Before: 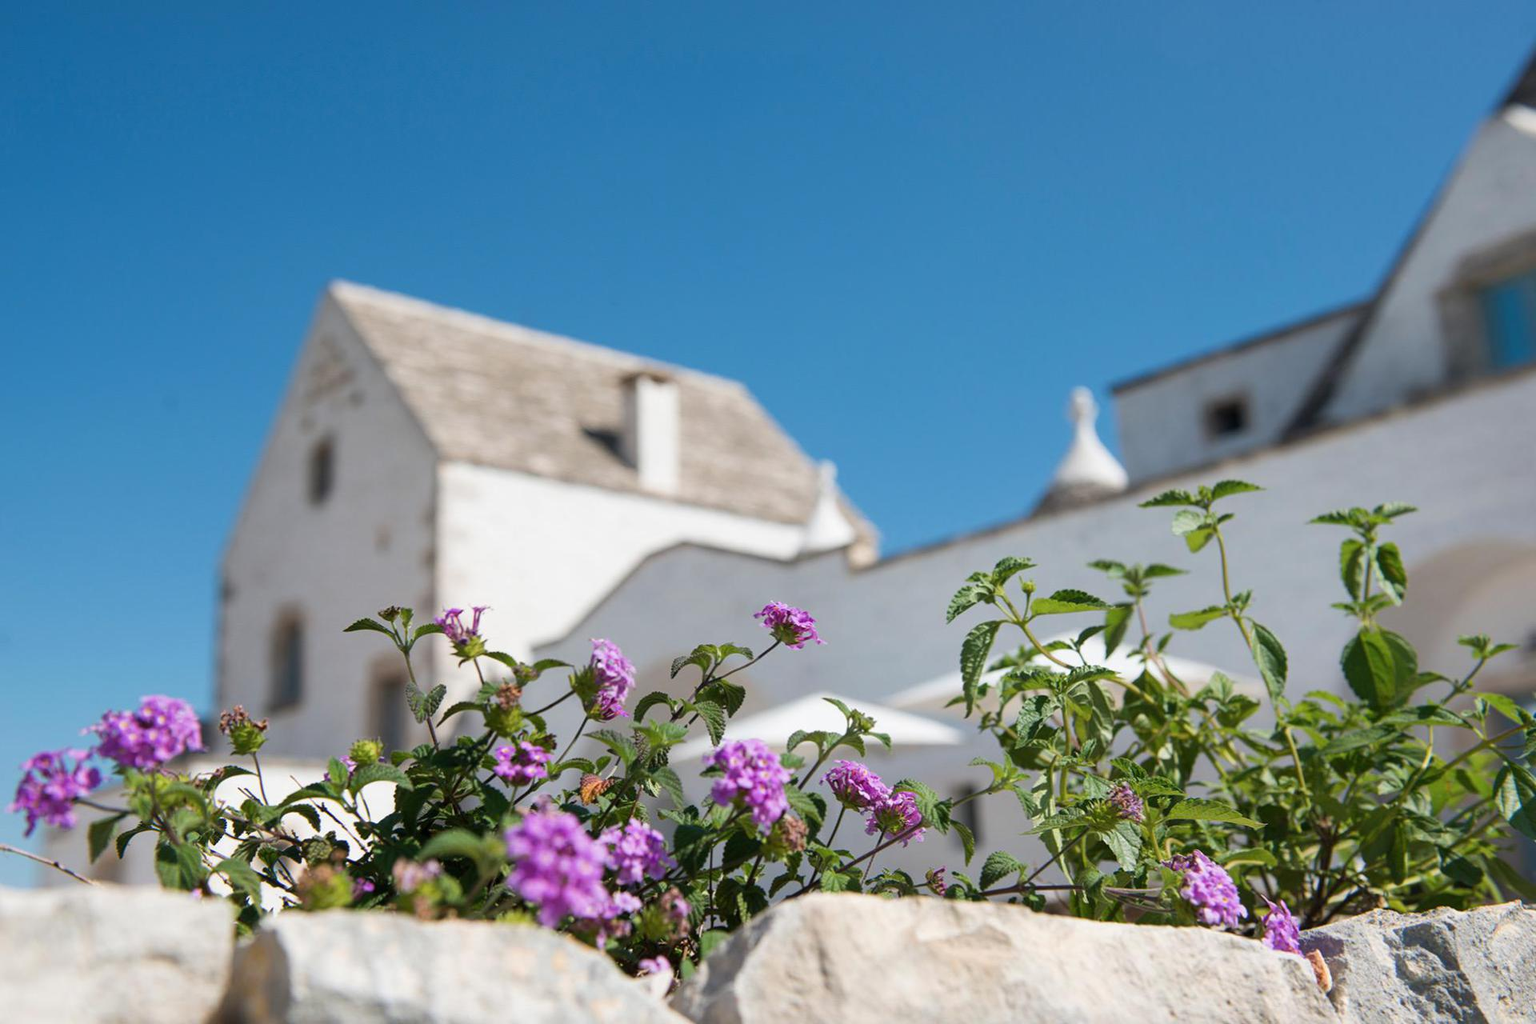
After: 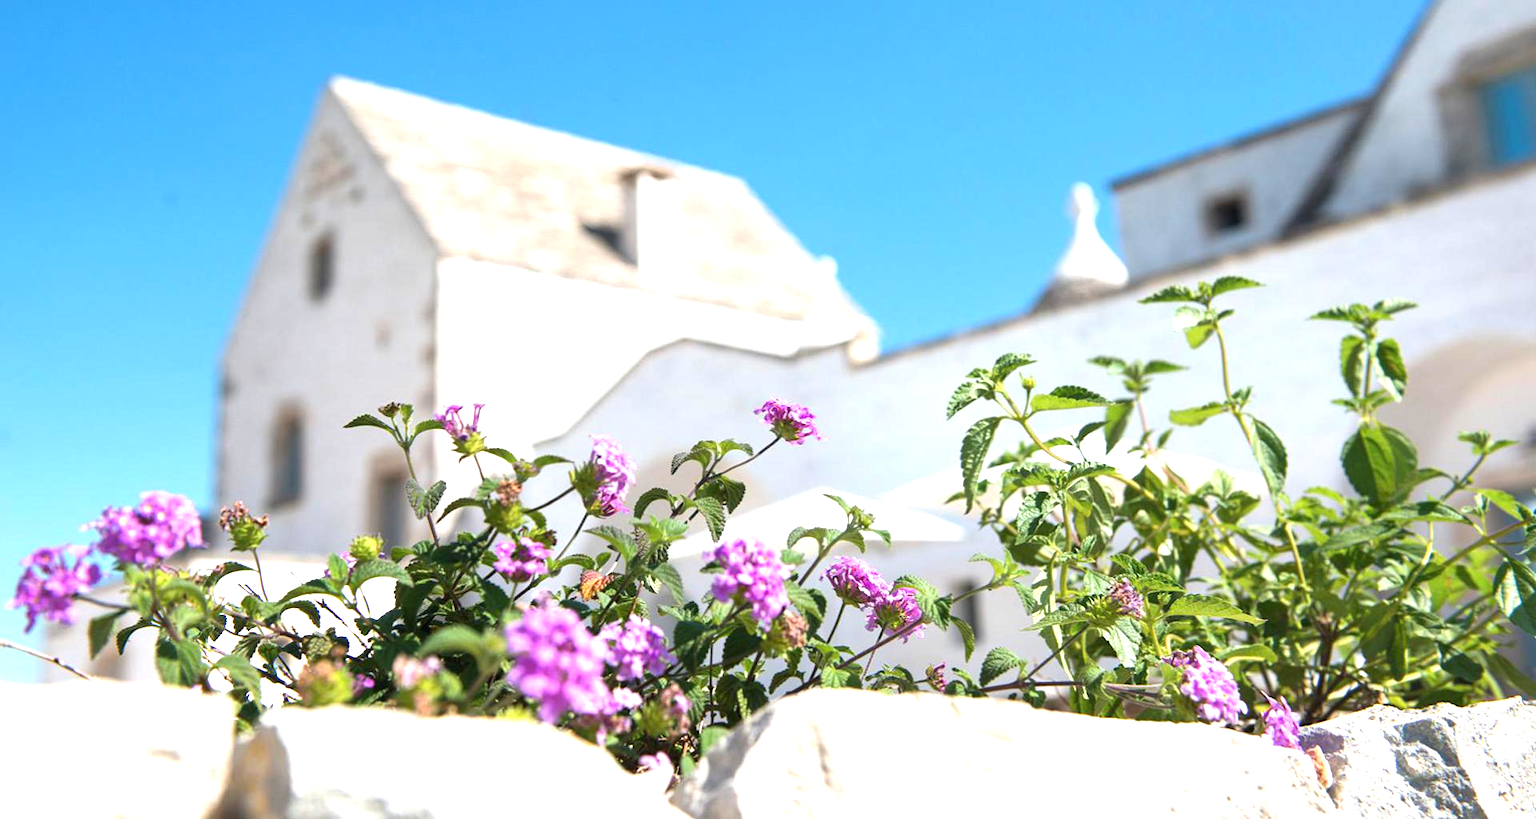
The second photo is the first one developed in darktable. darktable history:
crop and rotate: top 19.998%
exposure: black level correction 0, exposure 1.2 EV, compensate exposure bias true, compensate highlight preservation false
